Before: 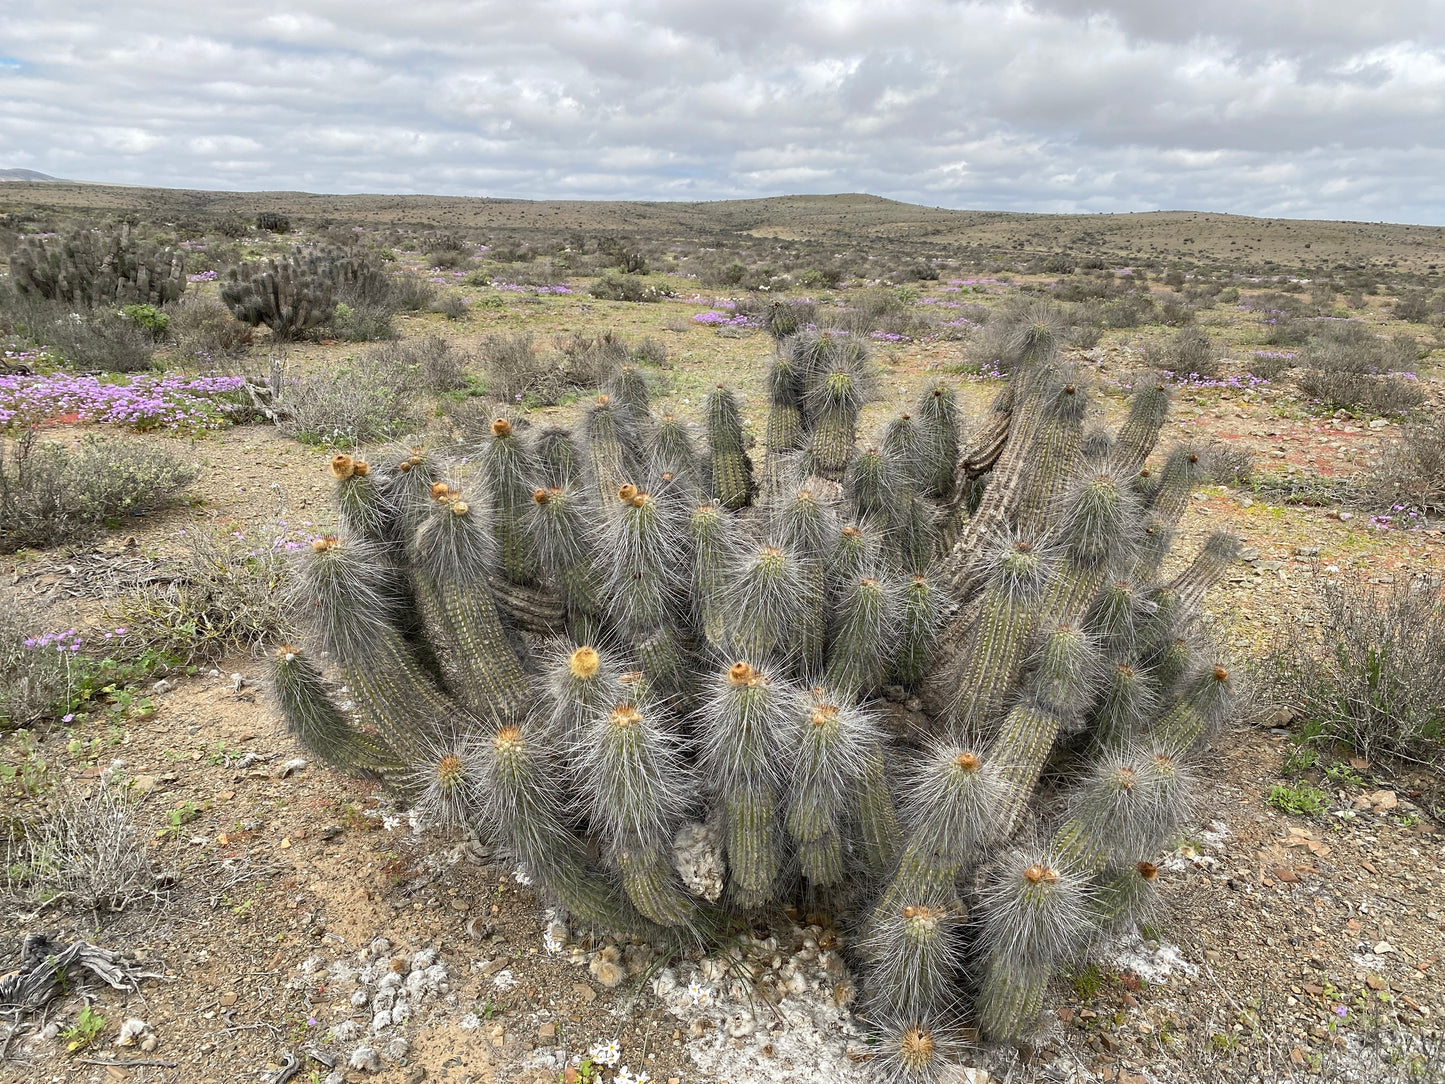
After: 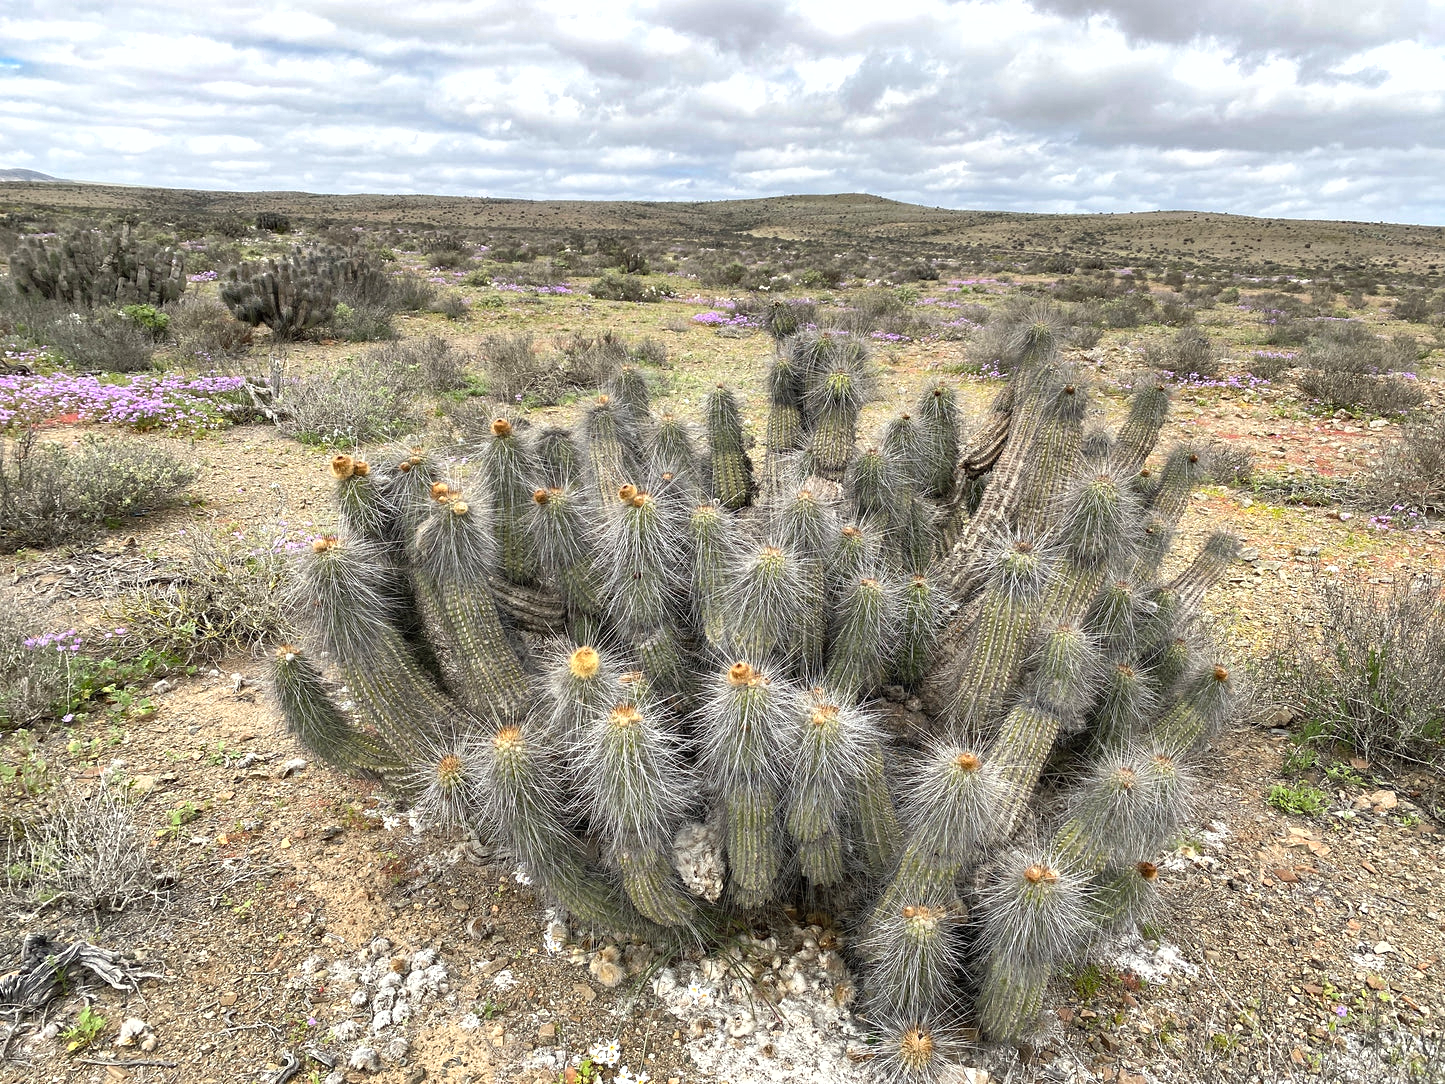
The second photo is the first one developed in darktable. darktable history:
shadows and highlights: shadows 52.5, soften with gaussian
exposure: compensate exposure bias true, compensate highlight preservation false
tone equalizer: -8 EV -0.436 EV, -7 EV -0.364 EV, -6 EV -0.313 EV, -5 EV -0.237 EV, -3 EV 0.205 EV, -2 EV 0.339 EV, -1 EV 0.396 EV, +0 EV 0.443 EV
